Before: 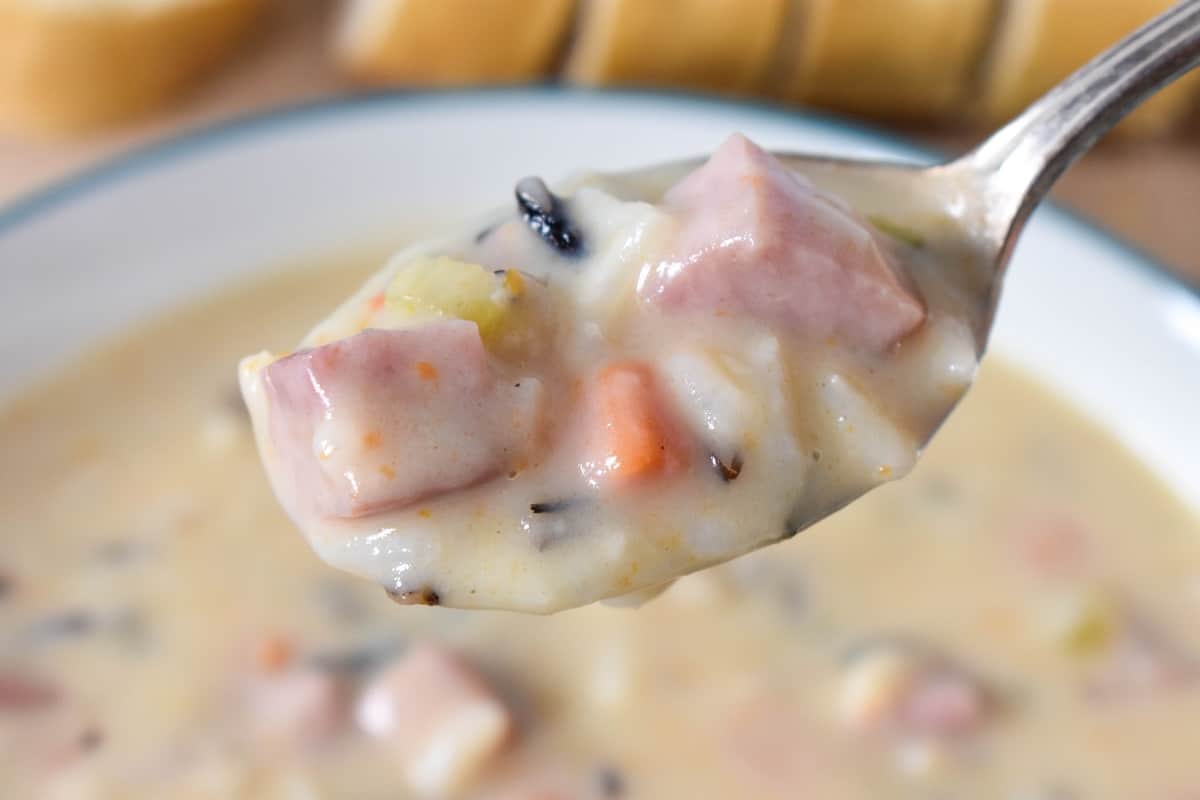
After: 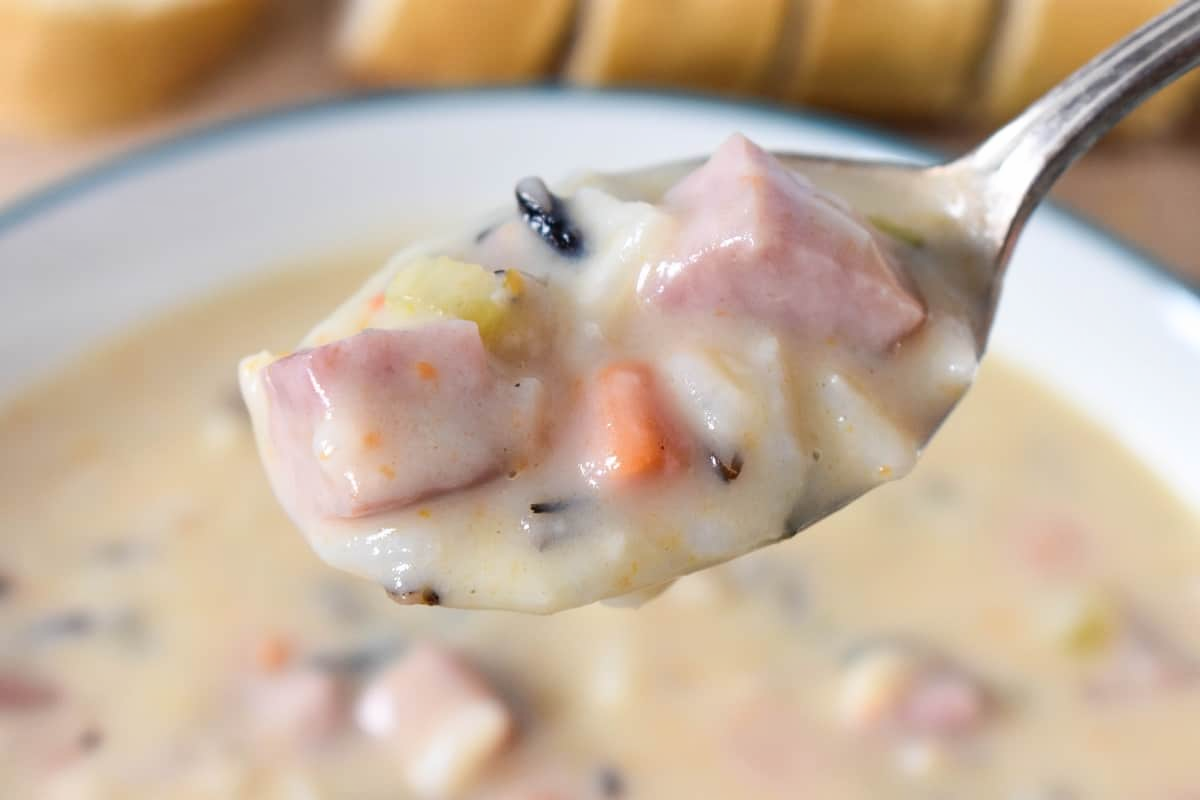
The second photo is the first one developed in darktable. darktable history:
shadows and highlights: shadows -1.07, highlights 38.58
exposure: exposure -0.015 EV, compensate highlight preservation false
